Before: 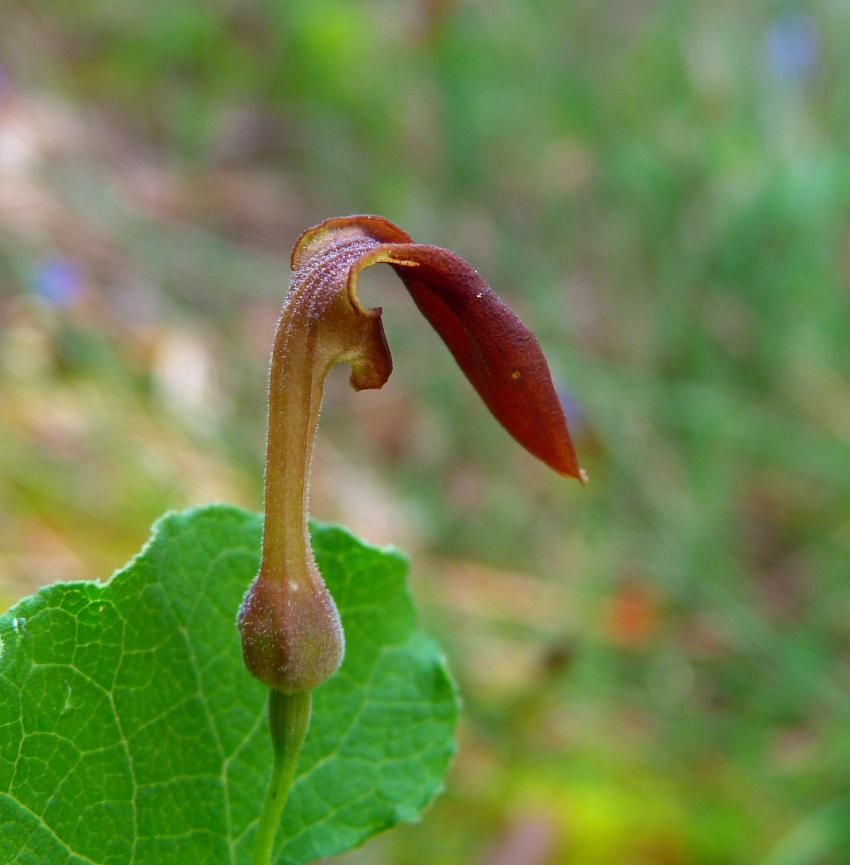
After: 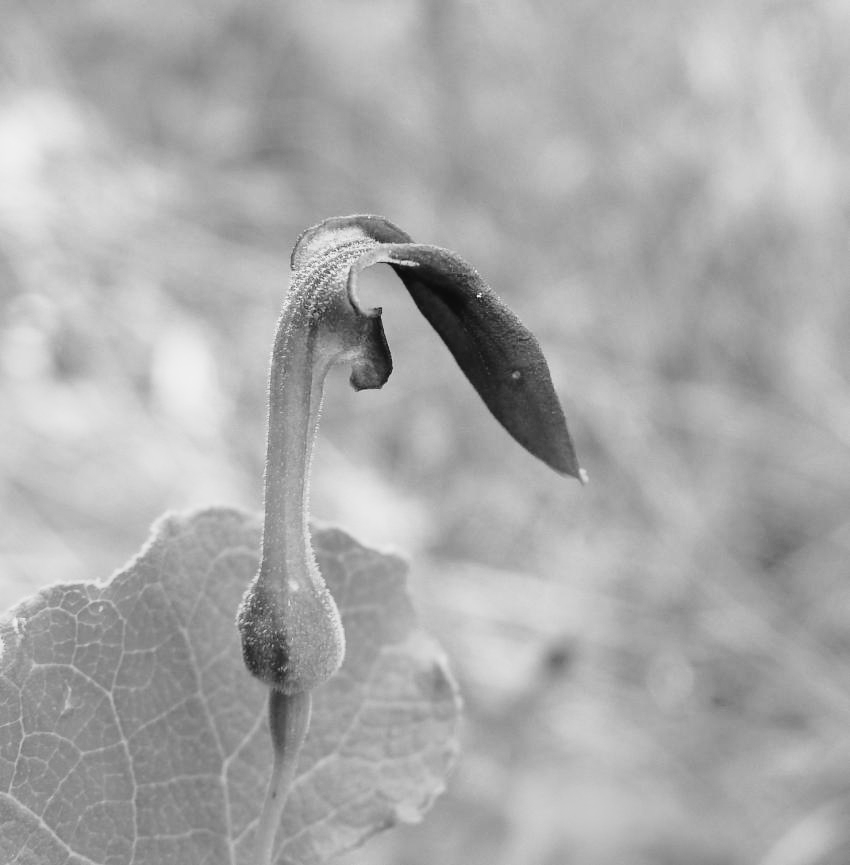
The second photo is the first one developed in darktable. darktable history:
monochrome: on, module defaults
base curve: curves: ch0 [(0, 0) (0.028, 0.03) (0.121, 0.232) (0.46, 0.748) (0.859, 0.968) (1, 1)], preserve colors none
vibrance: vibrance 100%
tone curve: curves: ch0 [(0, 0.021) (0.049, 0.044) (0.152, 0.14) (0.328, 0.377) (0.473, 0.543) (0.641, 0.705) (0.85, 0.894) (1, 0.969)]; ch1 [(0, 0) (0.302, 0.331) (0.427, 0.433) (0.472, 0.47) (0.502, 0.503) (0.527, 0.521) (0.564, 0.58) (0.614, 0.626) (0.677, 0.701) (0.859, 0.885) (1, 1)]; ch2 [(0, 0) (0.33, 0.301) (0.447, 0.44) (0.487, 0.496) (0.502, 0.516) (0.535, 0.563) (0.565, 0.593) (0.618, 0.628) (1, 1)], color space Lab, independent channels, preserve colors none
